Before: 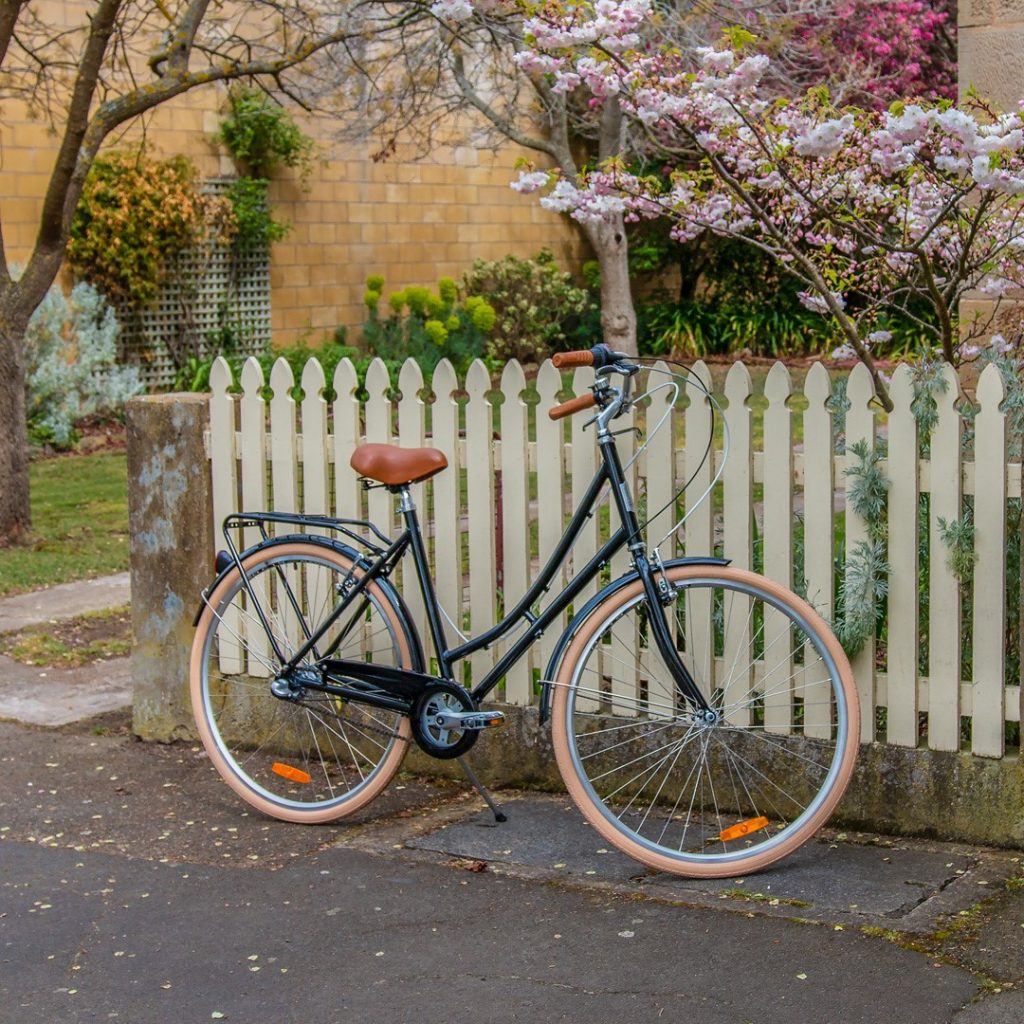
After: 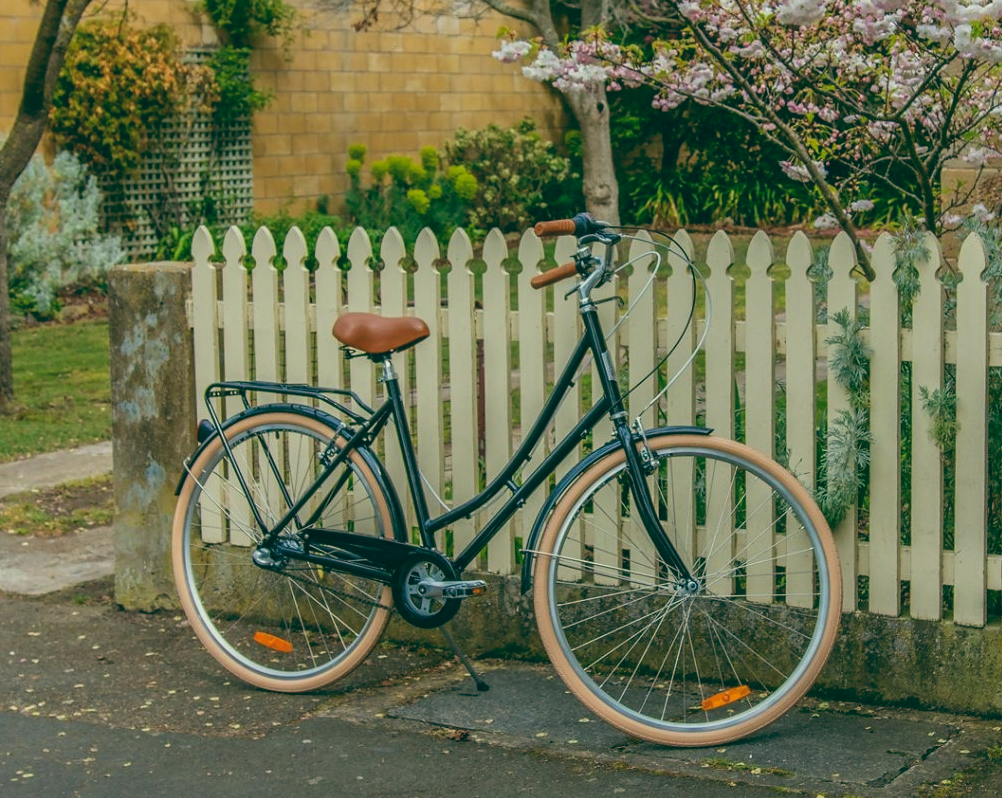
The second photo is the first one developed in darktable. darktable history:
color balance: lift [1.005, 0.99, 1.007, 1.01], gamma [1, 1.034, 1.032, 0.966], gain [0.873, 1.055, 1.067, 0.933]
fill light: on, module defaults
crop and rotate: left 1.814%, top 12.818%, right 0.25%, bottom 9.225%
